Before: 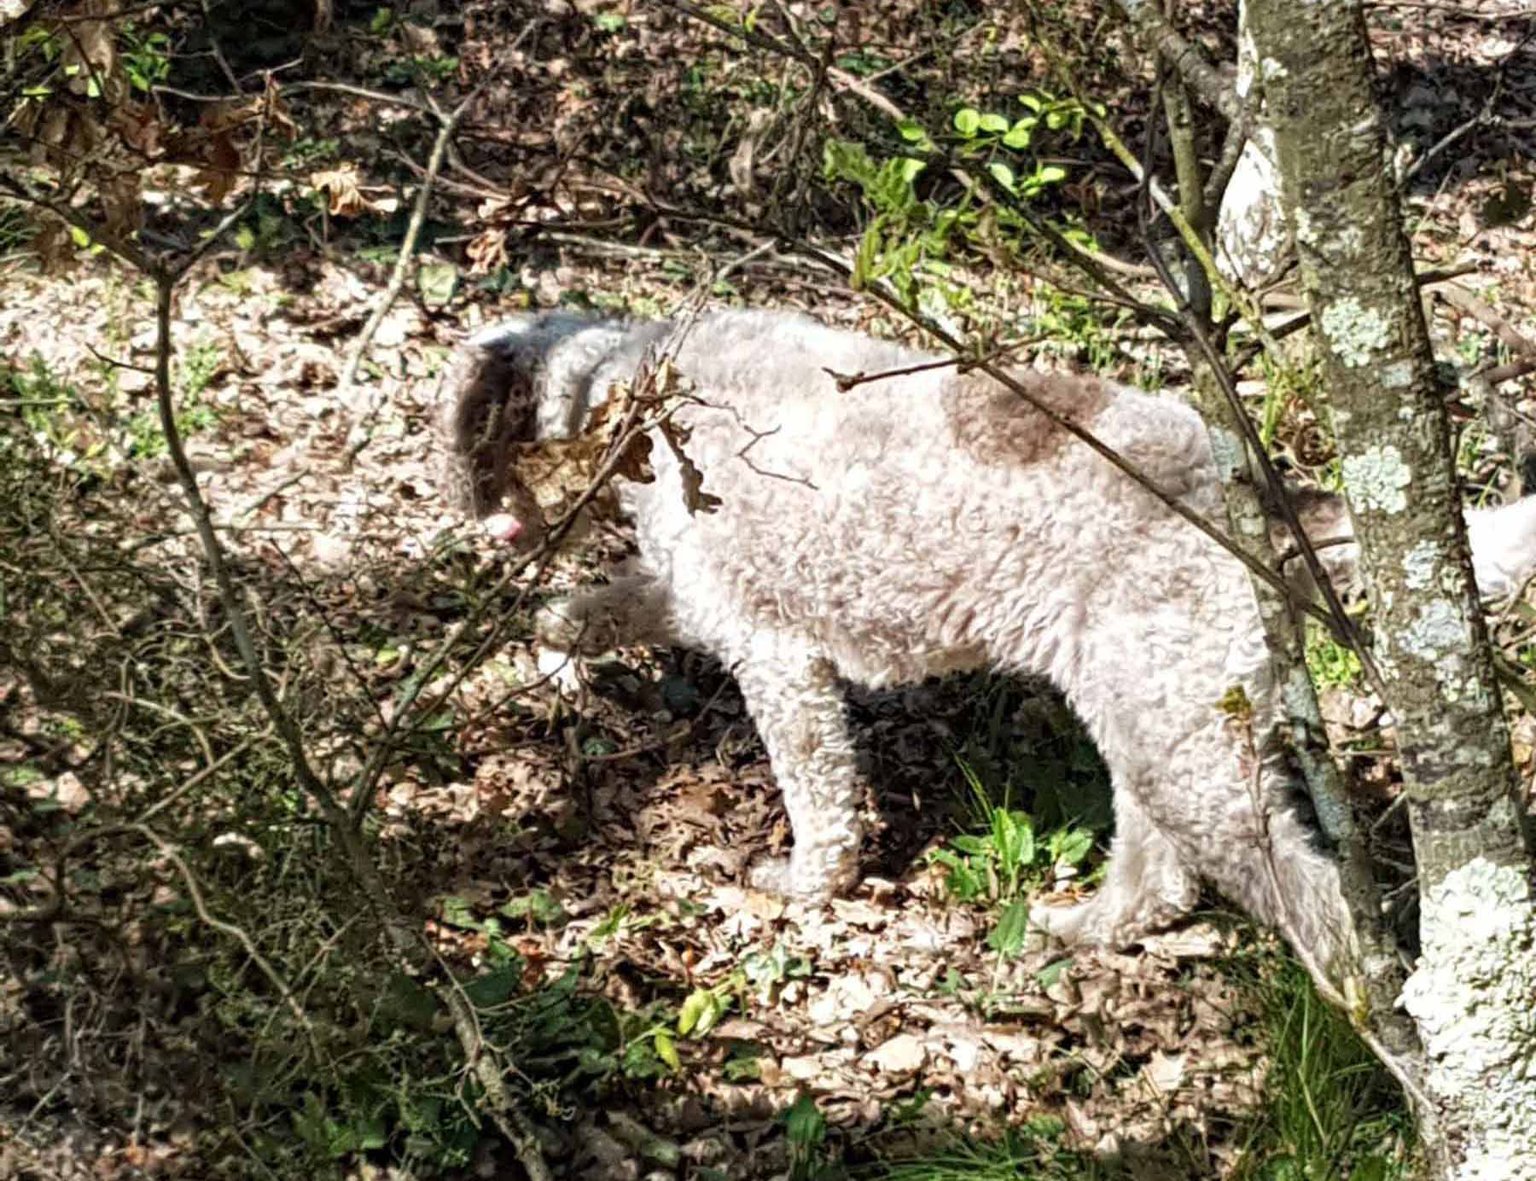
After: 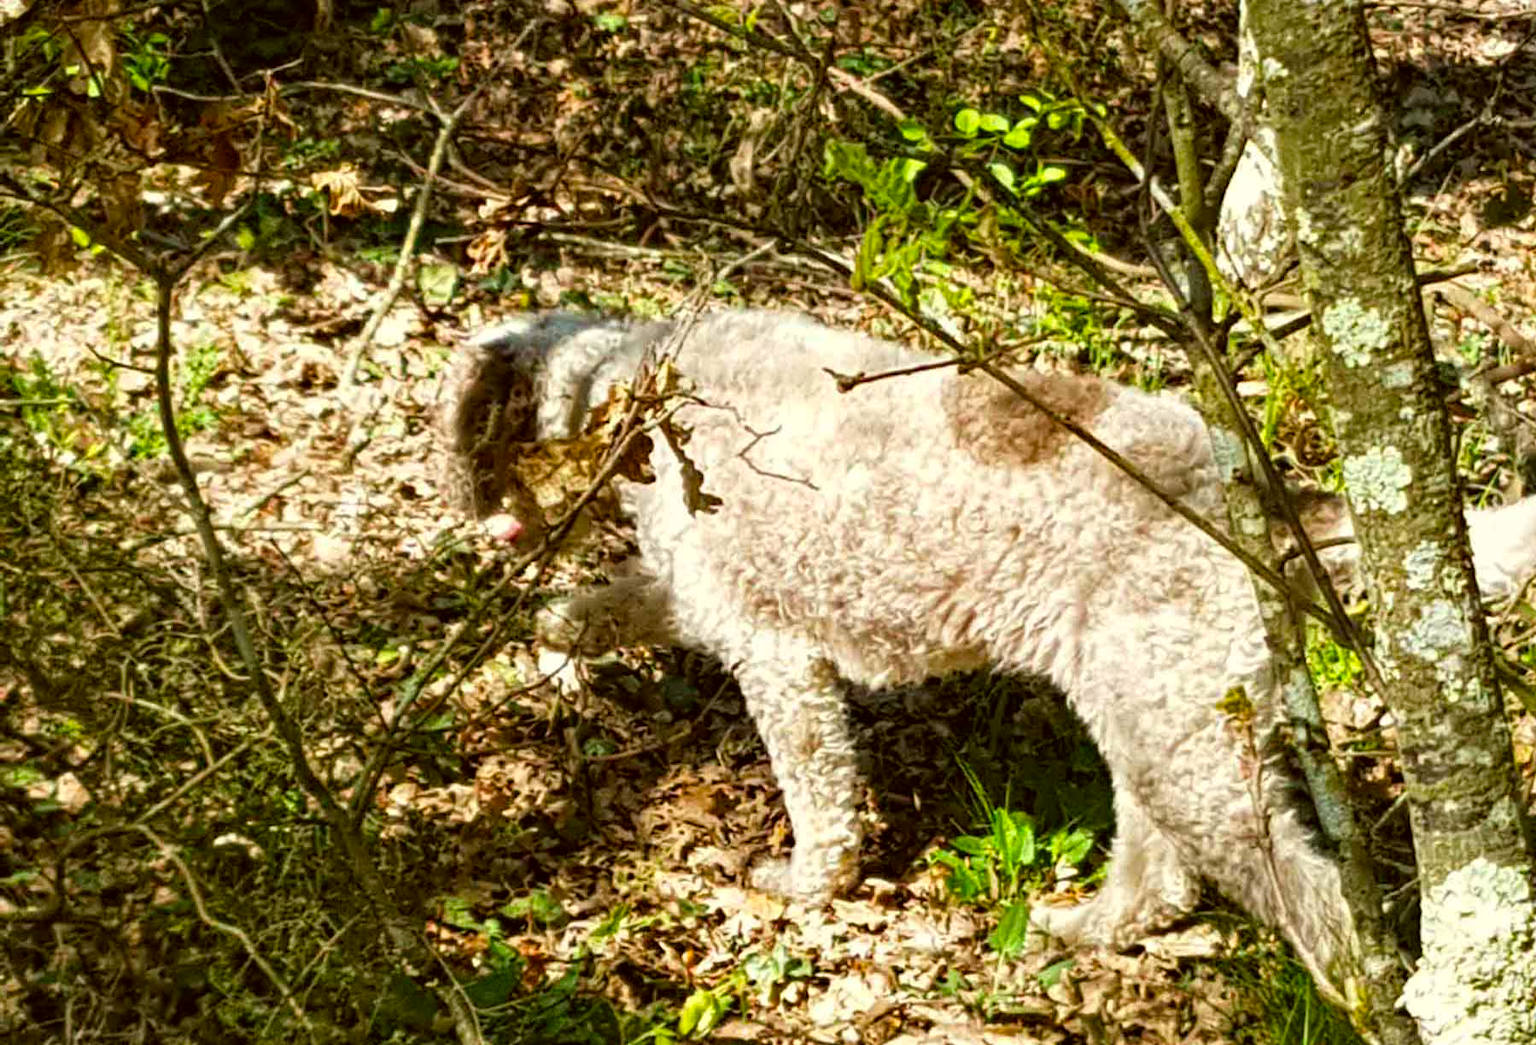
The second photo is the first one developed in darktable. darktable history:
crop and rotate: top 0%, bottom 11.49%
tone equalizer: on, module defaults
color correction: highlights a* -1.43, highlights b* 10.12, shadows a* 0.395, shadows b* 19.35
color balance rgb: linear chroma grading › global chroma 15%, perceptual saturation grading › global saturation 30%
